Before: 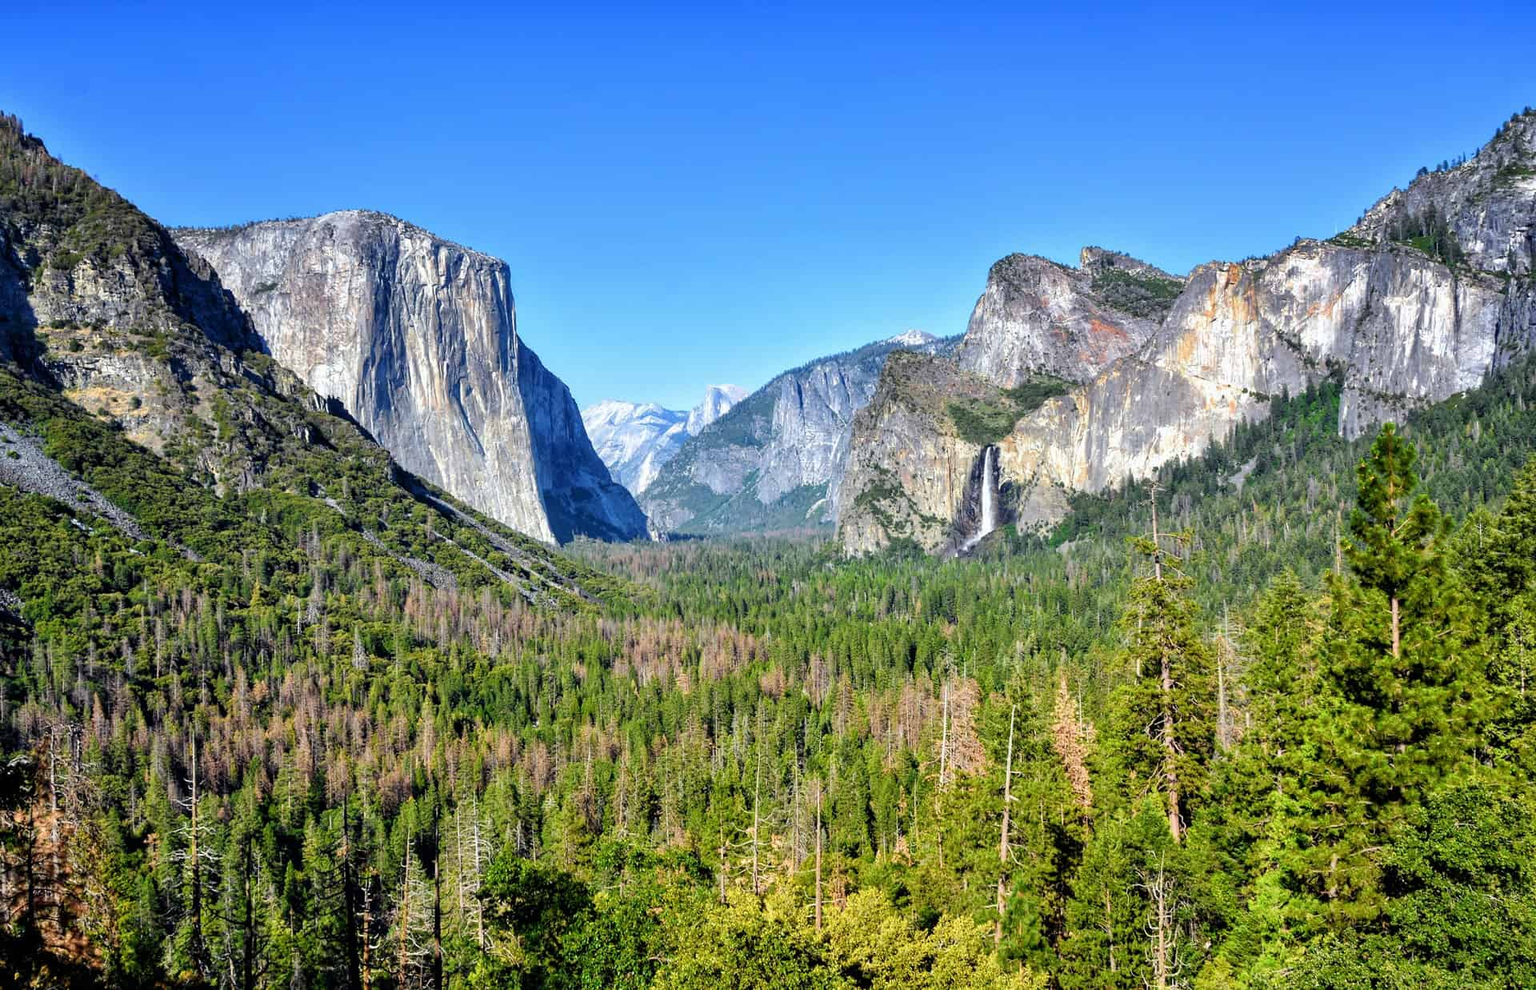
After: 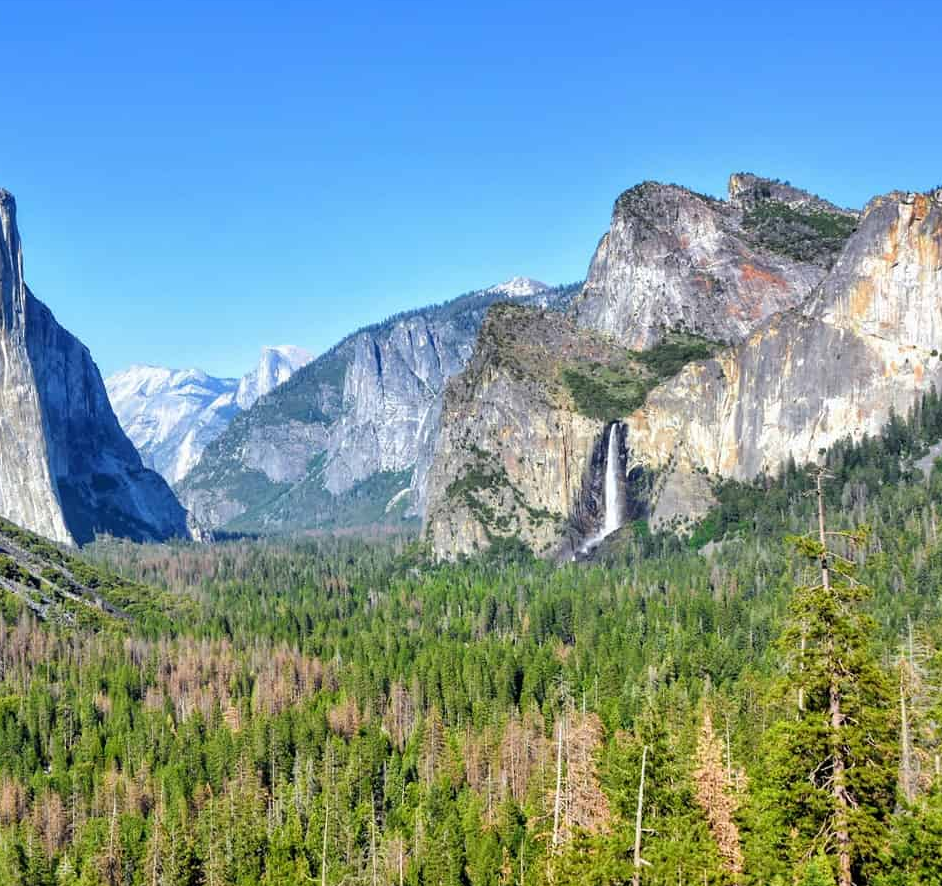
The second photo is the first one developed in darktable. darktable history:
crop: left 32.445%, top 10.973%, right 18.458%, bottom 17.397%
